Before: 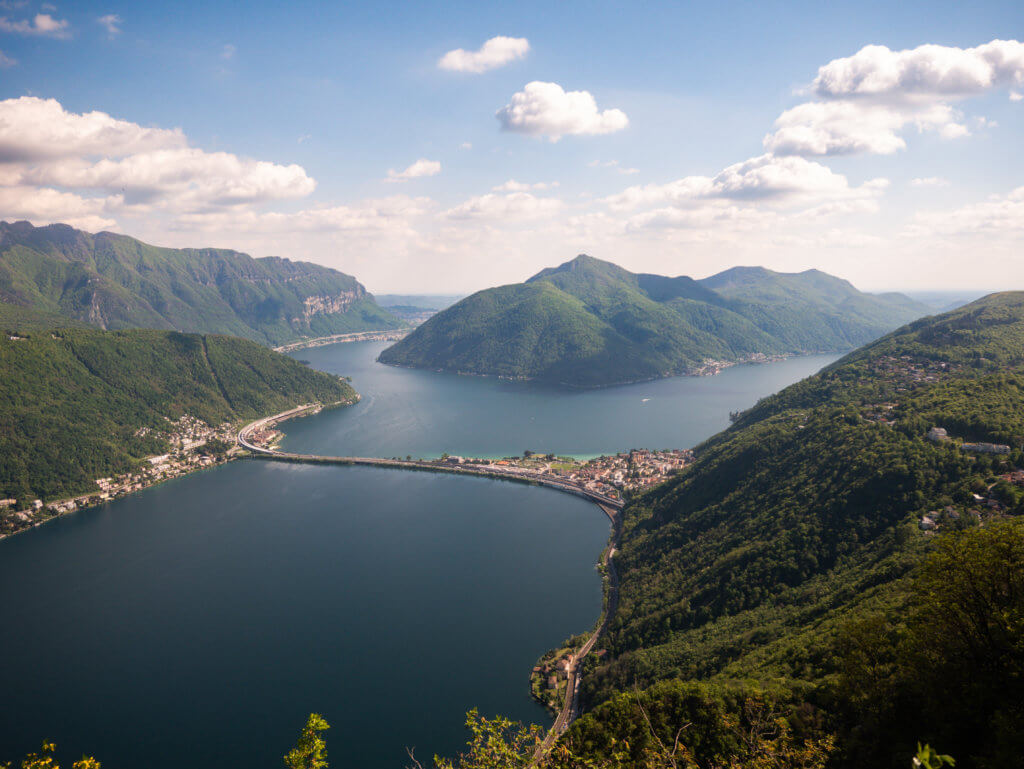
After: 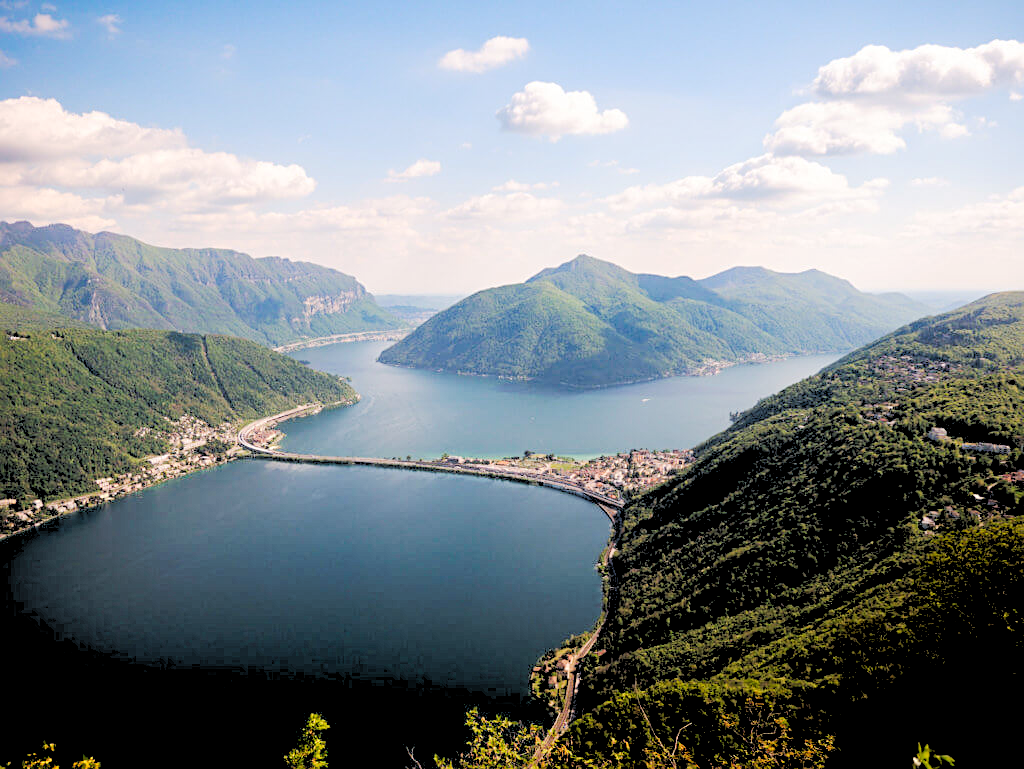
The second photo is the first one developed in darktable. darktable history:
tone curve: curves: ch0 [(0, 0) (0.003, 0.005) (0.011, 0.011) (0.025, 0.022) (0.044, 0.035) (0.069, 0.051) (0.1, 0.073) (0.136, 0.106) (0.177, 0.147) (0.224, 0.195) (0.277, 0.253) (0.335, 0.315) (0.399, 0.388) (0.468, 0.488) (0.543, 0.586) (0.623, 0.685) (0.709, 0.764) (0.801, 0.838) (0.898, 0.908) (1, 1)], preserve colors none
rgb levels: levels [[0.027, 0.429, 0.996], [0, 0.5, 1], [0, 0.5, 1]]
sharpen: radius 2.167, amount 0.381, threshold 0
